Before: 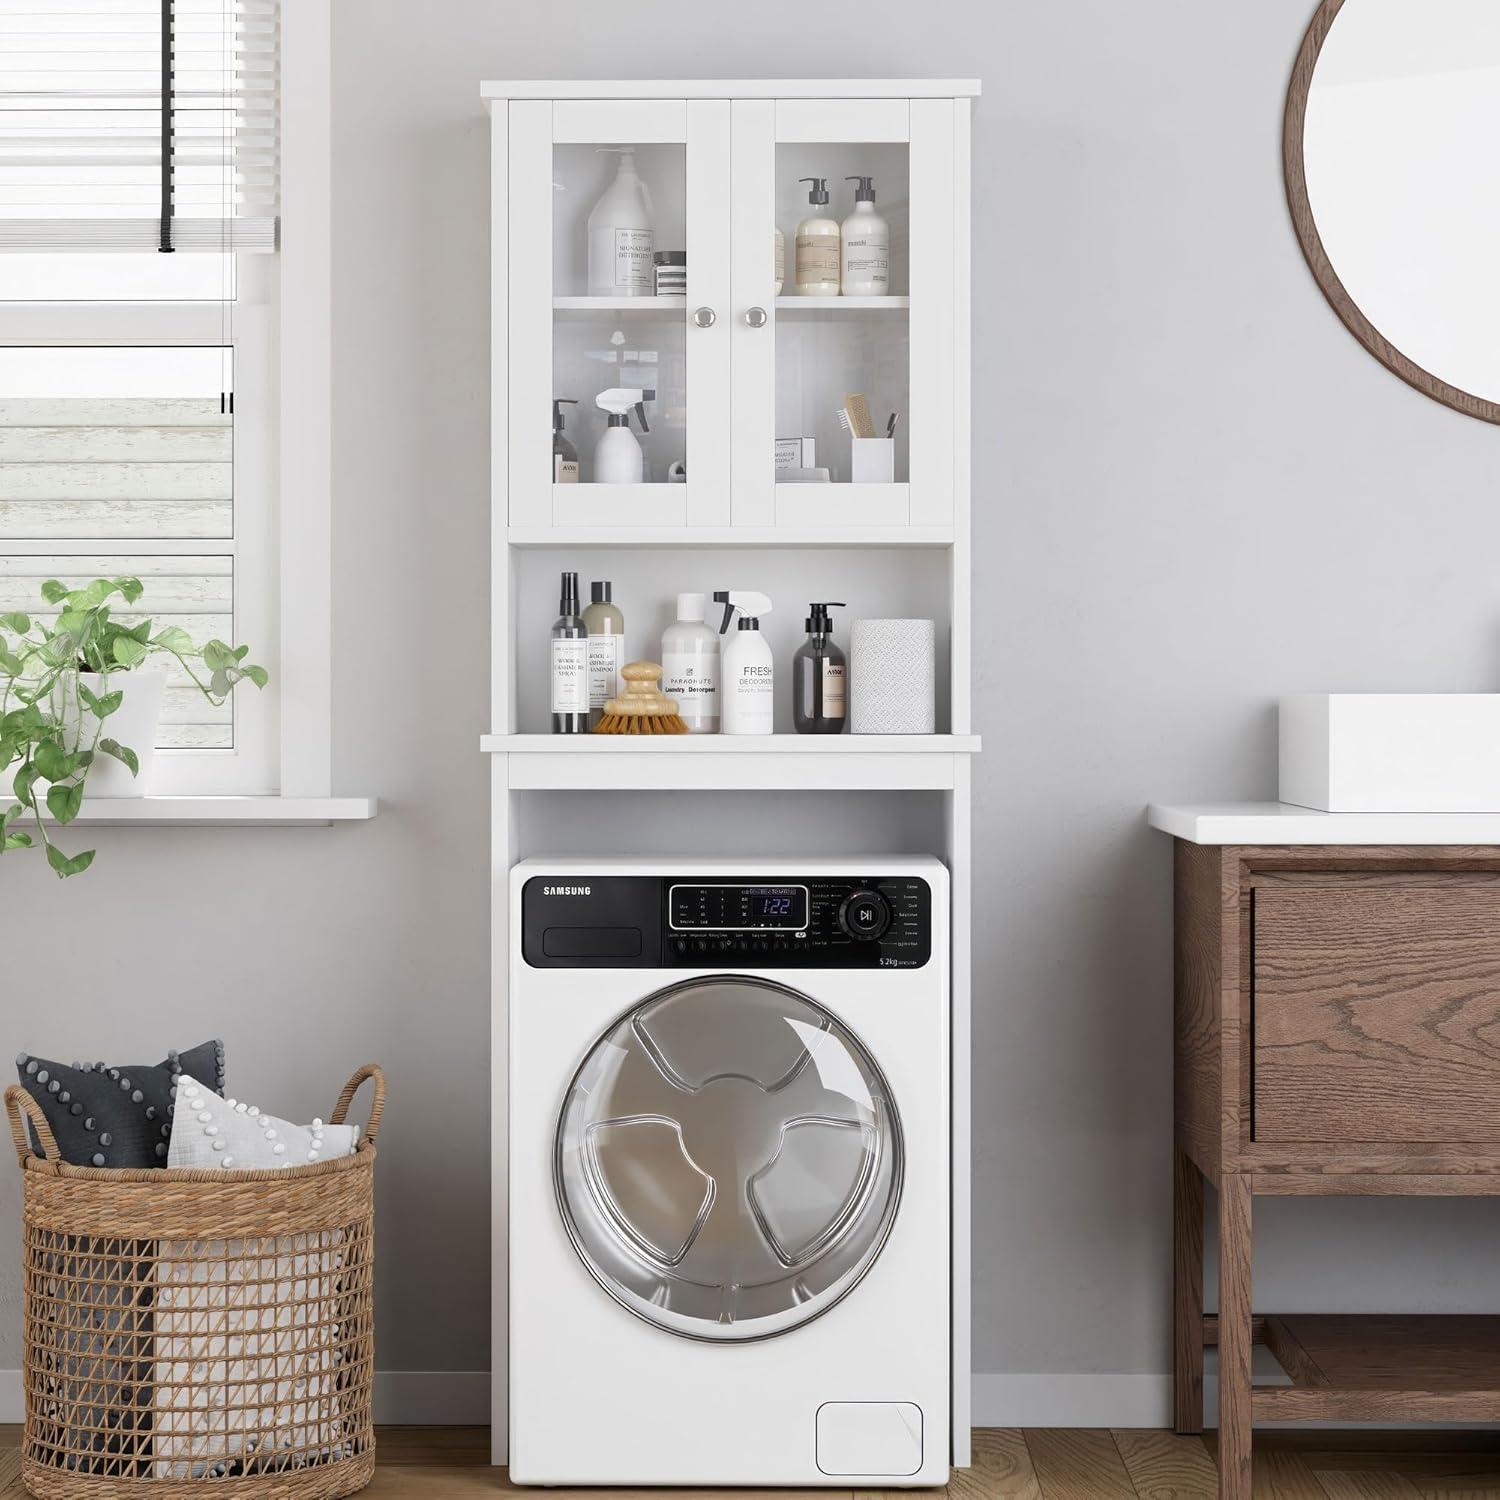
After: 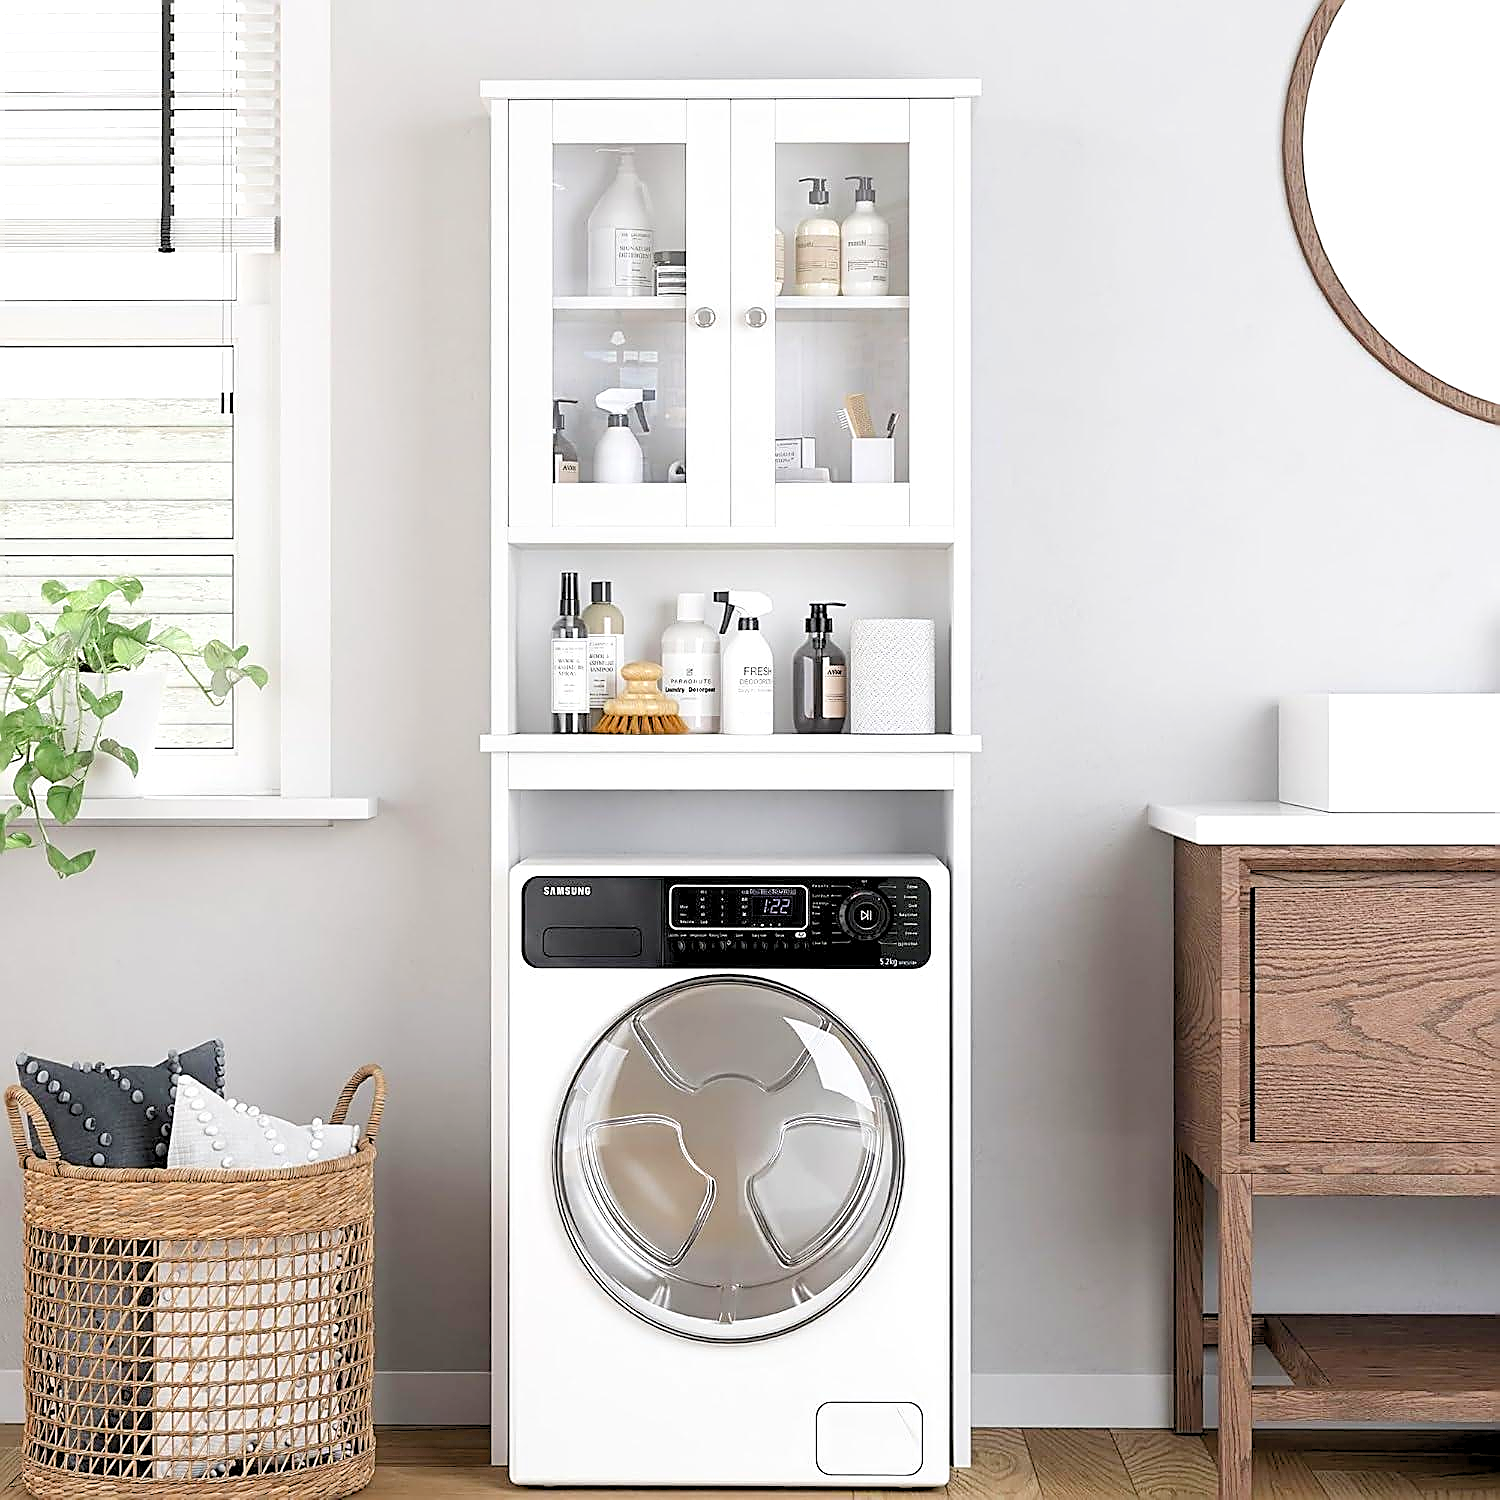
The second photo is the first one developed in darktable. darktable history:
sharpen: radius 1.643, amount 1.308
levels: levels [0.044, 0.416, 0.908]
